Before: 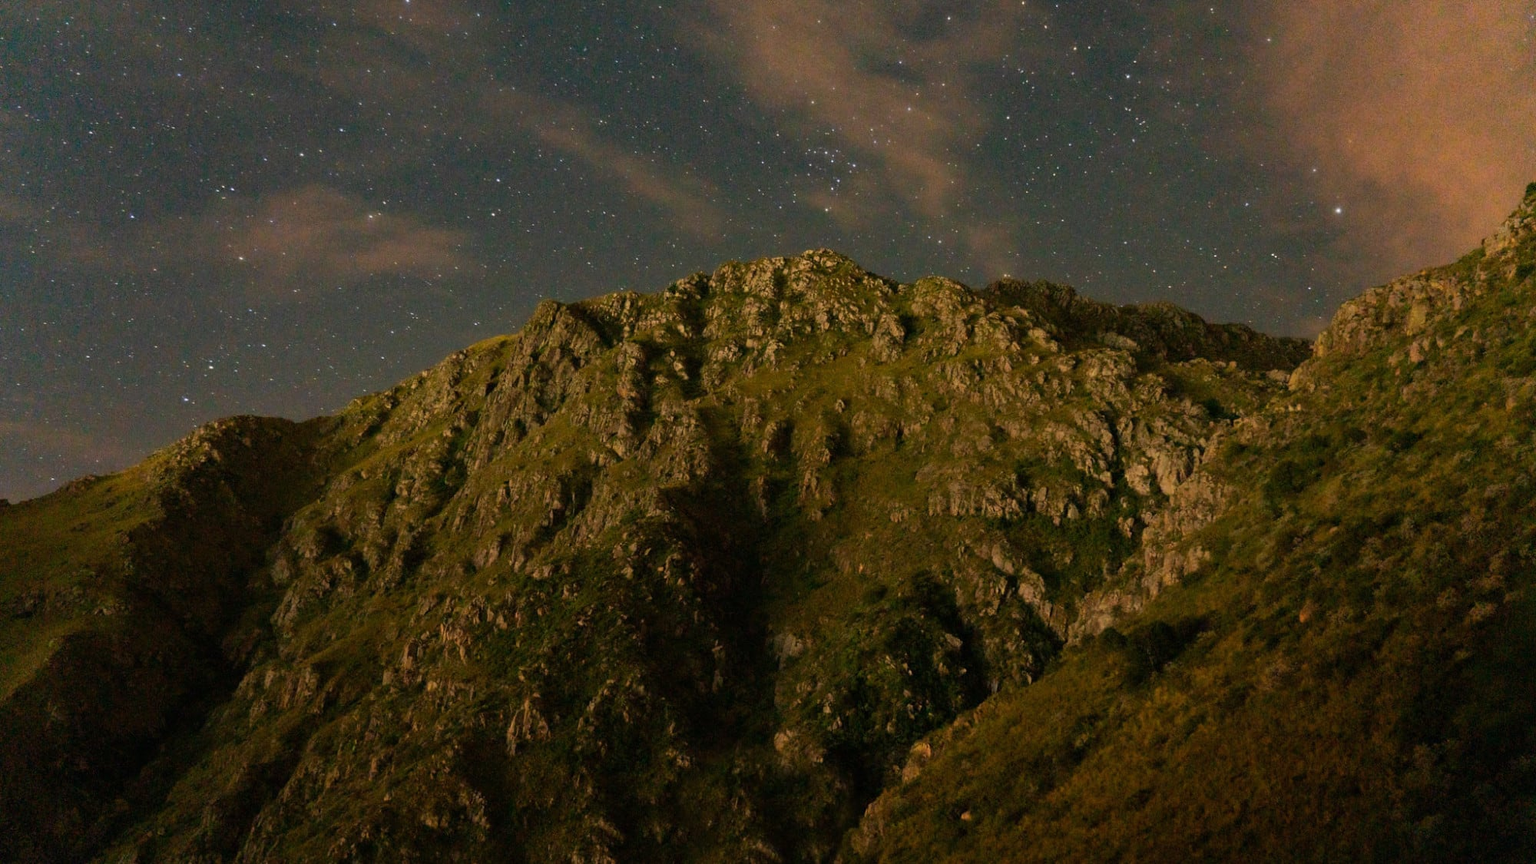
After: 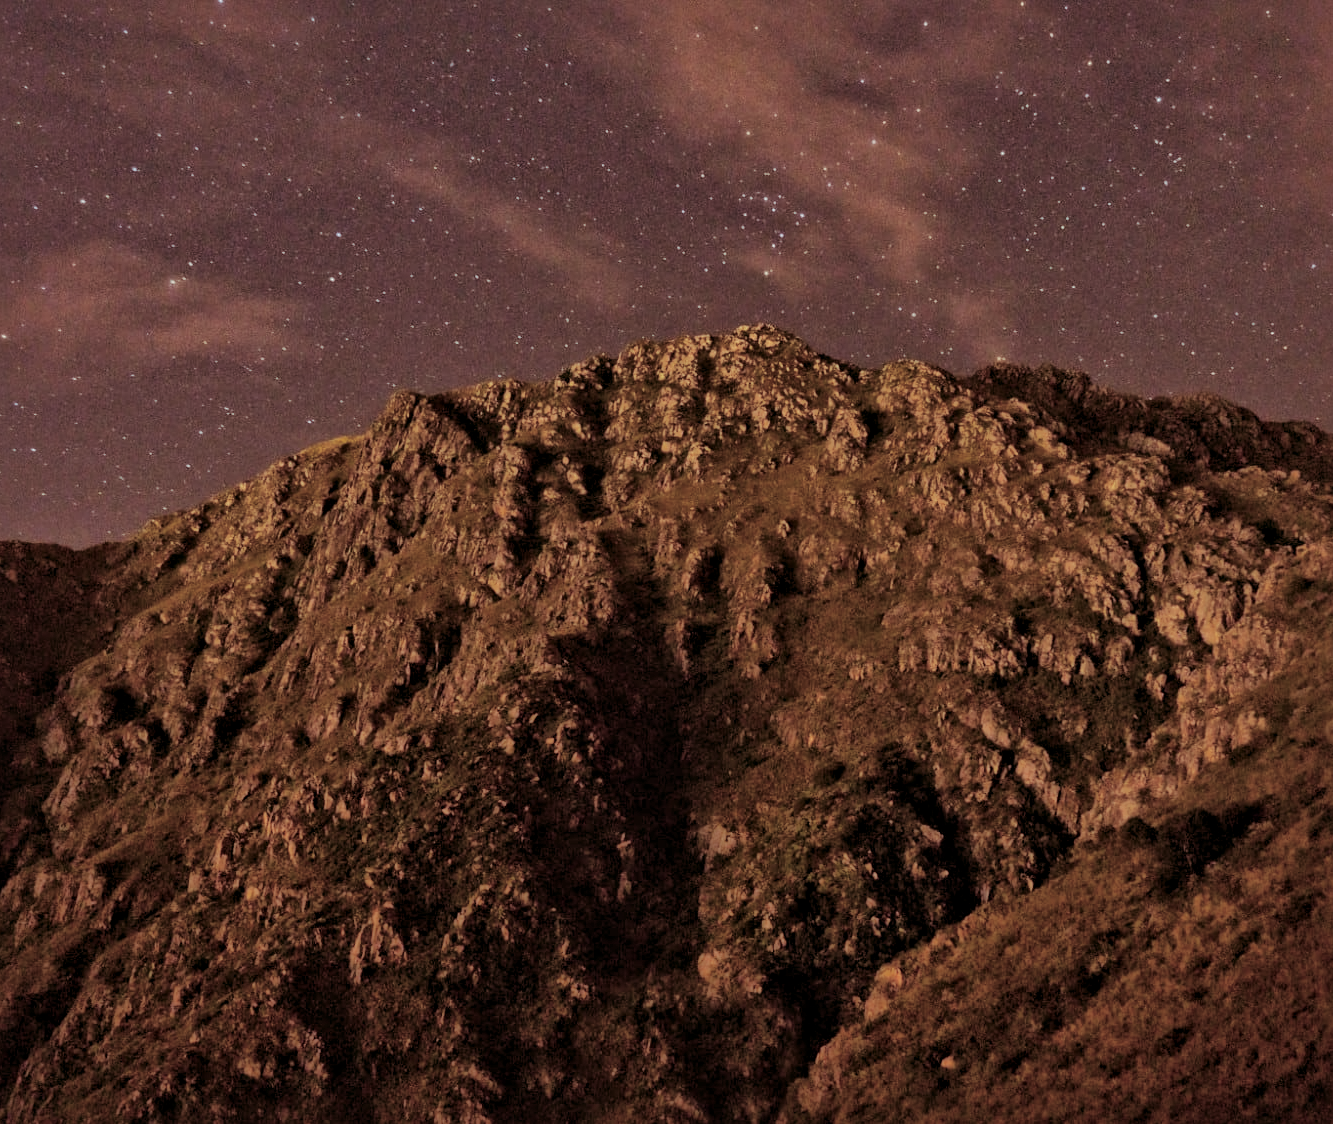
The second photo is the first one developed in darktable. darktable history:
shadows and highlights: on, module defaults
split-toning: shadows › hue 360°
crop and rotate: left 15.546%, right 17.787%
local contrast: mode bilateral grid, contrast 20, coarseness 20, detail 150%, midtone range 0.2
